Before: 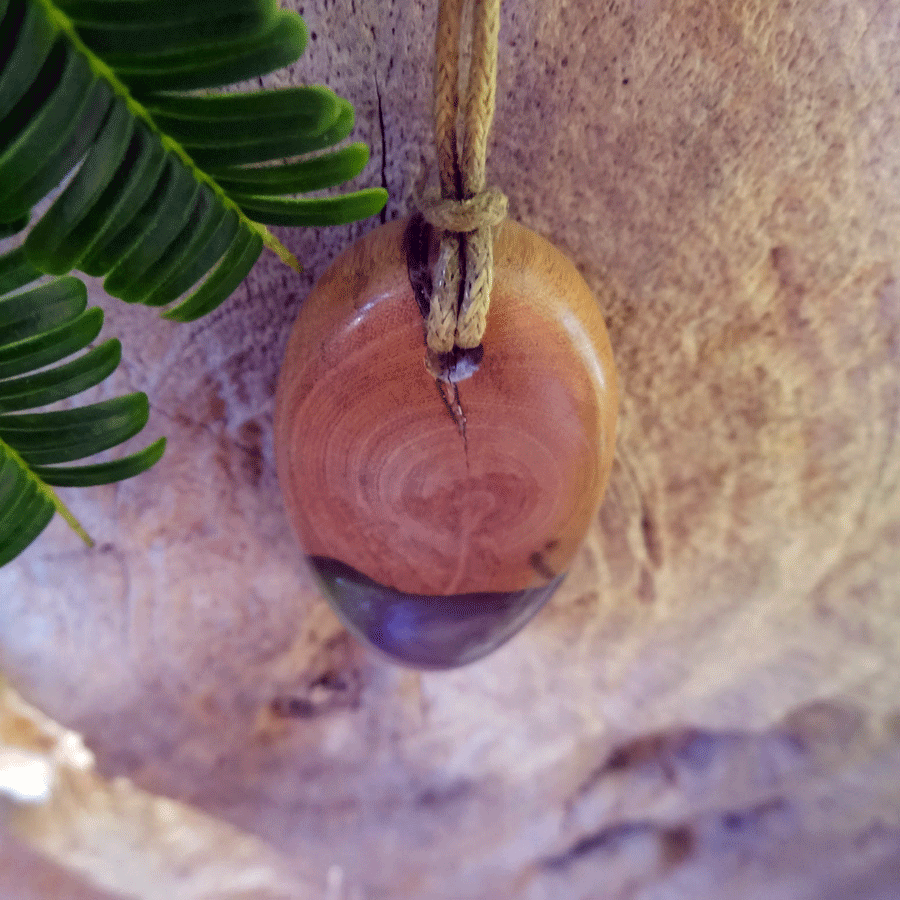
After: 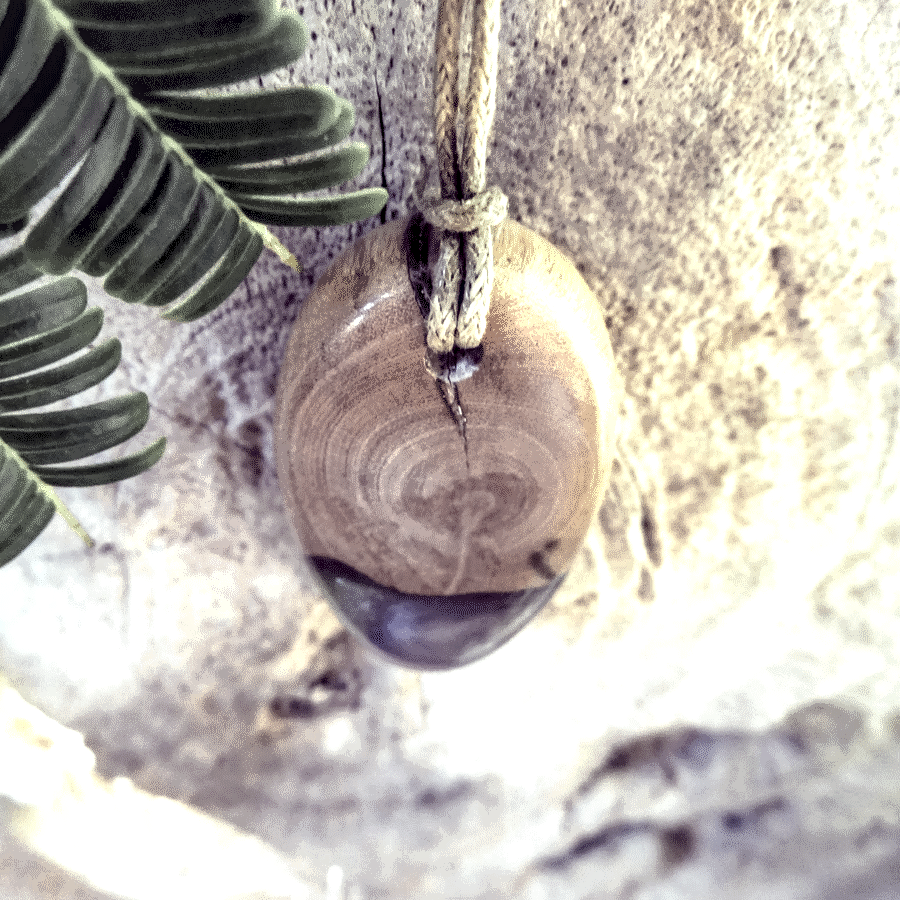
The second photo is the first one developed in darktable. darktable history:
exposure: exposure 1 EV, compensate highlight preservation false
local contrast: highlights 19%, detail 186%
color zones: curves: ch0 [(0.004, 0.306) (0.107, 0.448) (0.252, 0.656) (0.41, 0.398) (0.595, 0.515) (0.768, 0.628)]; ch1 [(0.07, 0.323) (0.151, 0.452) (0.252, 0.608) (0.346, 0.221) (0.463, 0.189) (0.61, 0.368) (0.735, 0.395) (0.921, 0.412)]; ch2 [(0, 0.476) (0.132, 0.512) (0.243, 0.512) (0.397, 0.48) (0.522, 0.376) (0.634, 0.536) (0.761, 0.46)]
contrast brightness saturation: brightness 0.13
color correction: highlights a* -20.17, highlights b* 20.27, shadows a* 20.03, shadows b* -20.46, saturation 0.43
